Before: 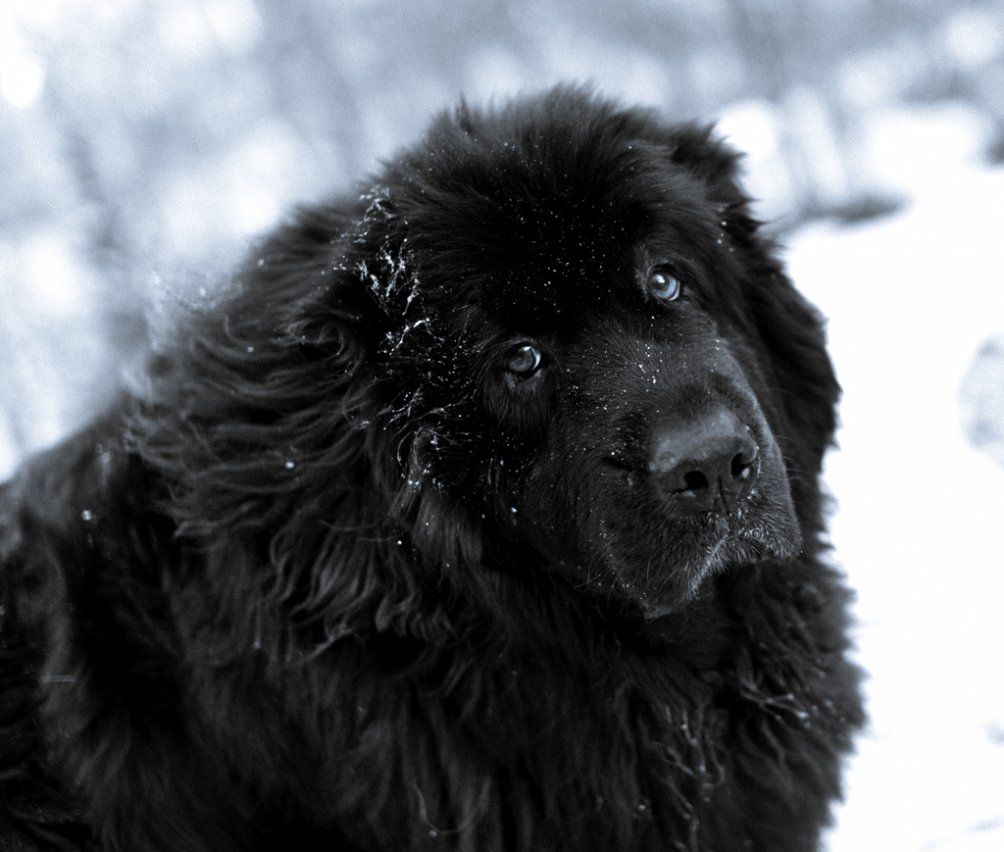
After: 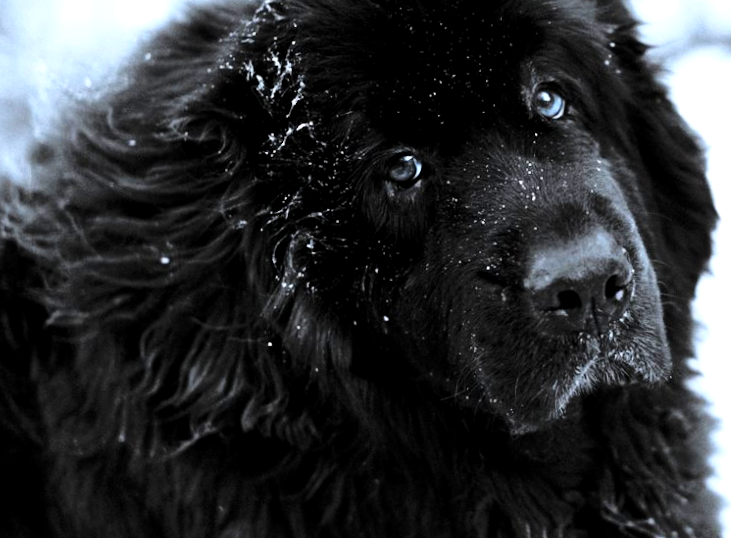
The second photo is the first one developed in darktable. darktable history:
base curve: curves: ch0 [(0, 0) (0.028, 0.03) (0.121, 0.232) (0.46, 0.748) (0.859, 0.968) (1, 1)]
color balance rgb: linear chroma grading › global chroma 15%, perceptual saturation grading › global saturation 30%
color zones: curves: ch0 [(0.25, 0.5) (0.428, 0.473) (0.75, 0.5)]; ch1 [(0.243, 0.479) (0.398, 0.452) (0.75, 0.5)]
crop and rotate: angle -3.37°, left 9.79%, top 20.73%, right 12.42%, bottom 11.82%
levels: levels [0.016, 0.492, 0.969]
